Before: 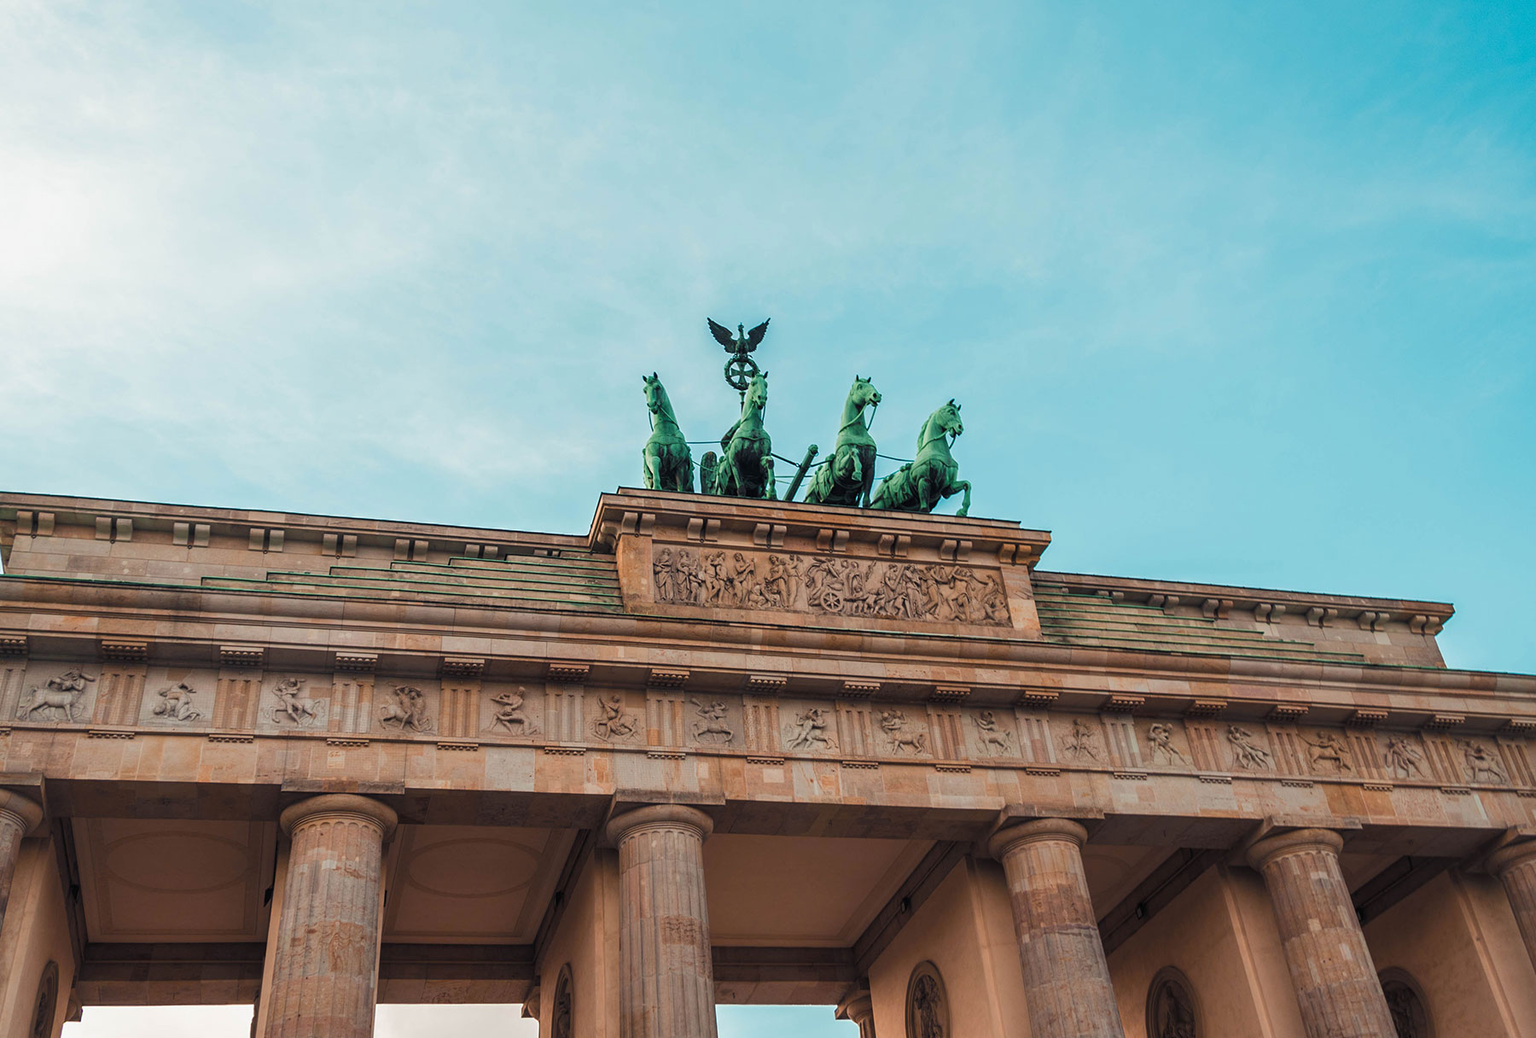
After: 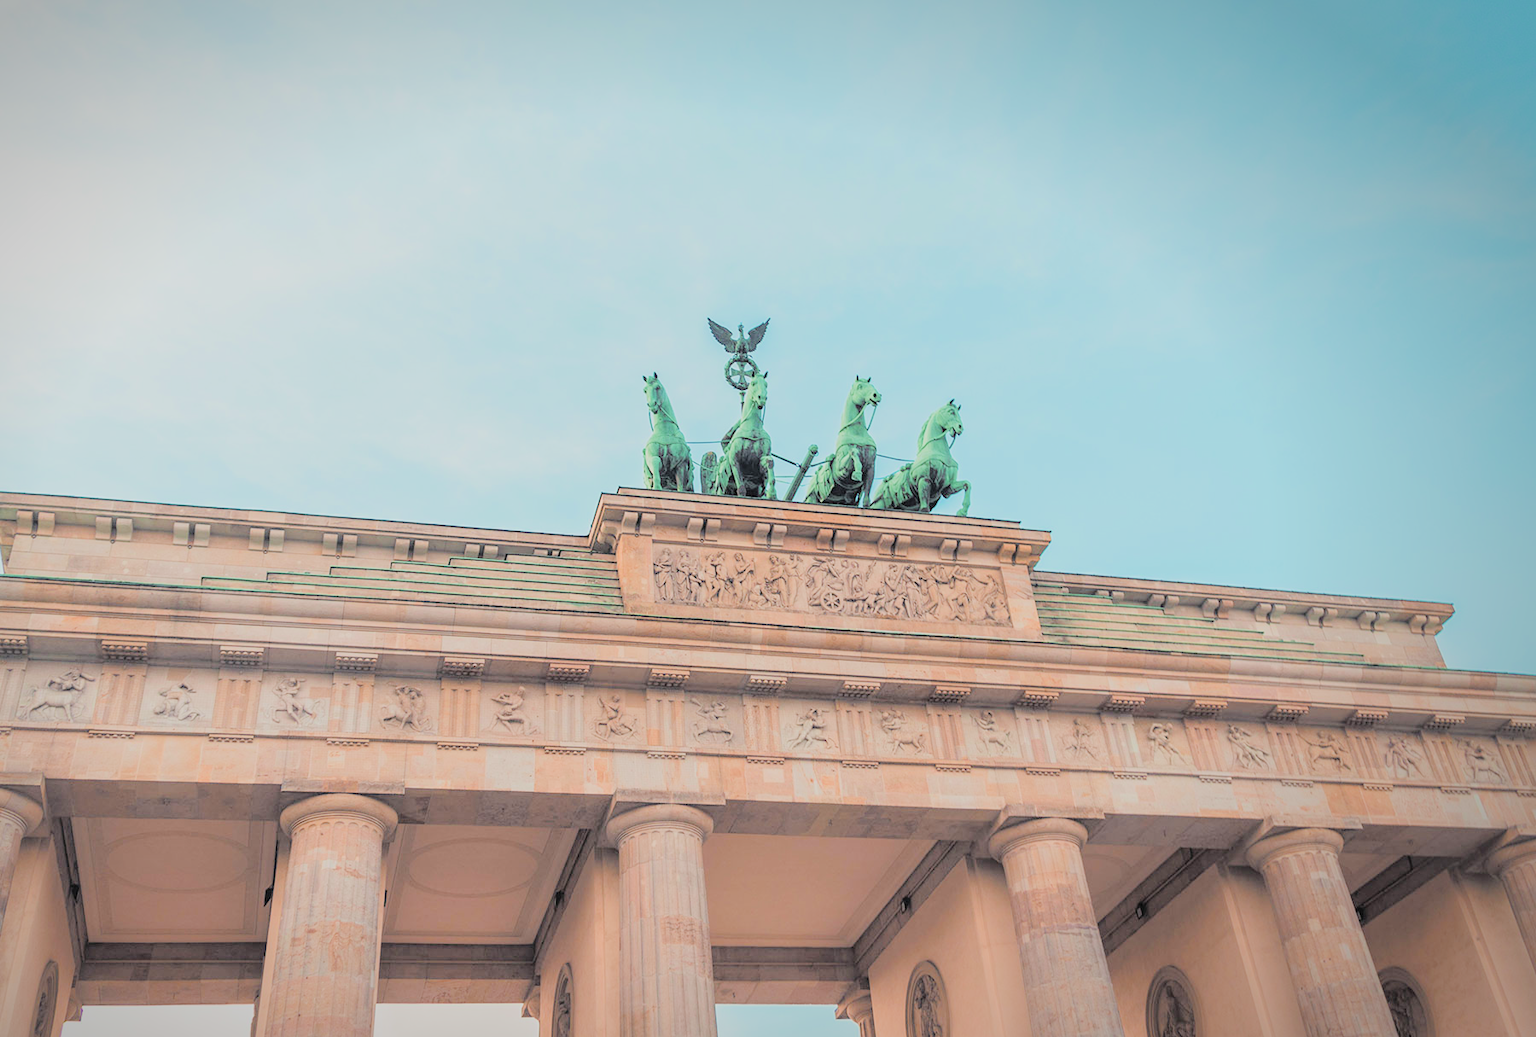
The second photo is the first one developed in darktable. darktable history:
tone curve: curves: ch0 [(0, 0) (0.26, 0.424) (0.417, 0.585) (1, 1)], color space Lab, independent channels, preserve colors none
exposure: black level correction -0.001, exposure 1.109 EV, compensate exposure bias true, compensate highlight preservation false
vignetting: brightness -0.388, saturation 0.01, center (-0.147, 0.019), automatic ratio true, unbound false
filmic rgb: black relative exposure -8.01 EV, white relative exposure 8.01 EV, hardness 2.46, latitude 10.5%, contrast 0.728, highlights saturation mix 9.43%, shadows ↔ highlights balance 1.52%
